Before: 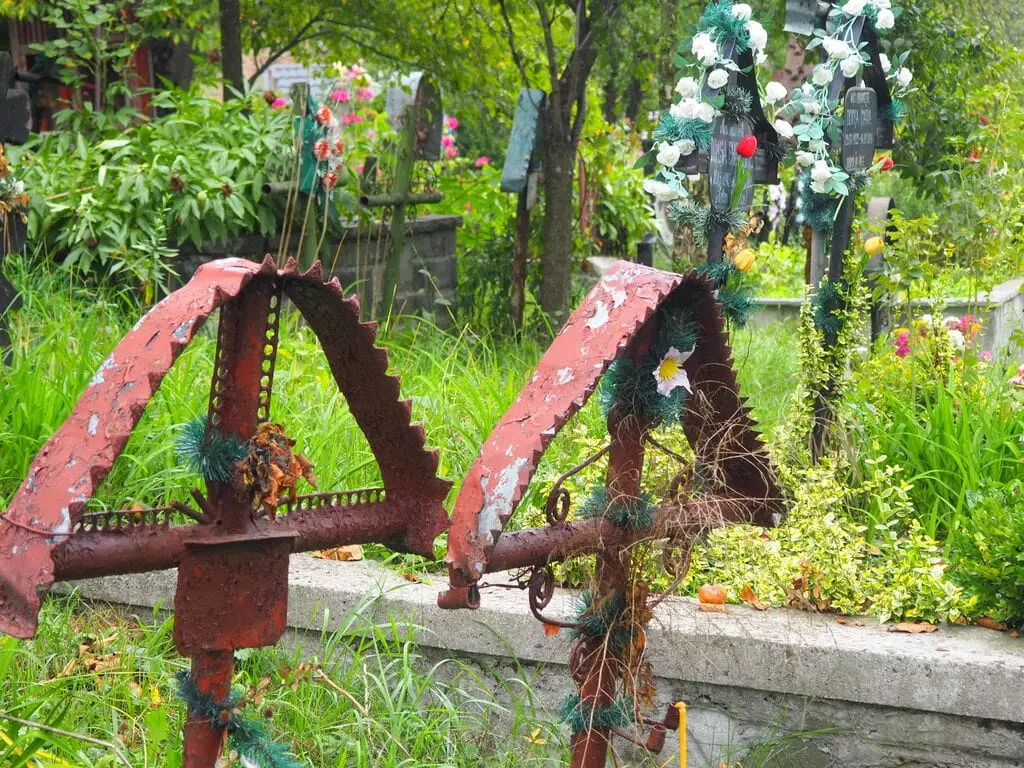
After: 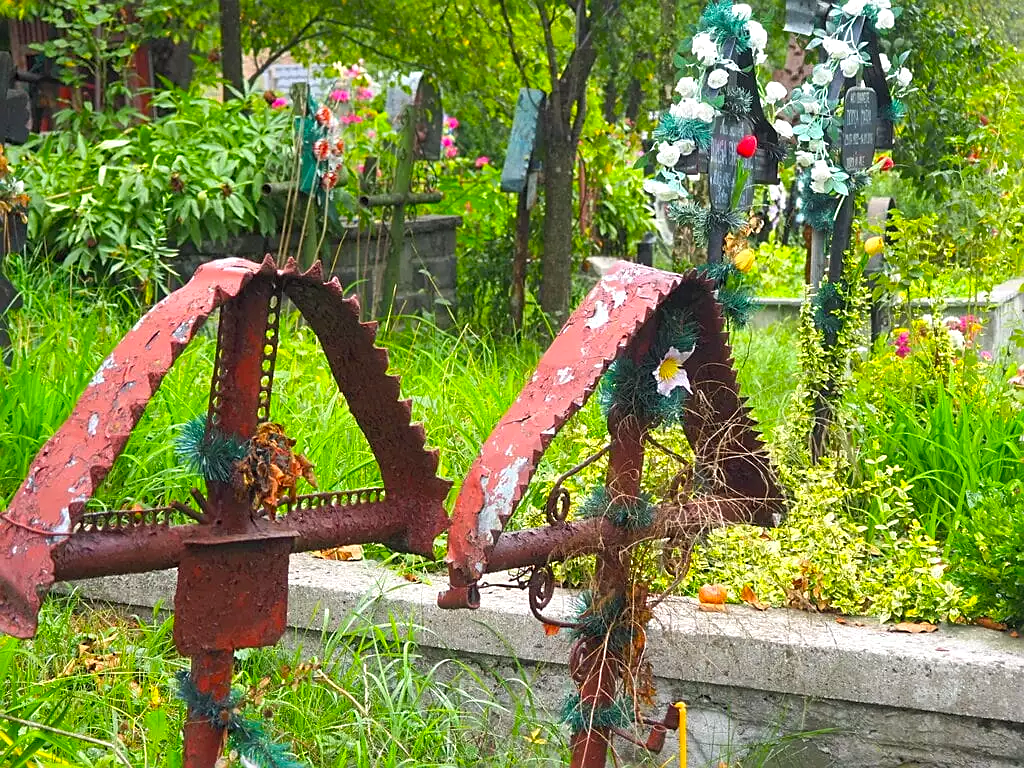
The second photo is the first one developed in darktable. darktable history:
sharpen: on, module defaults
shadows and highlights: shadows 43.06, highlights 6.94
color balance: contrast 6.48%, output saturation 113.3%
